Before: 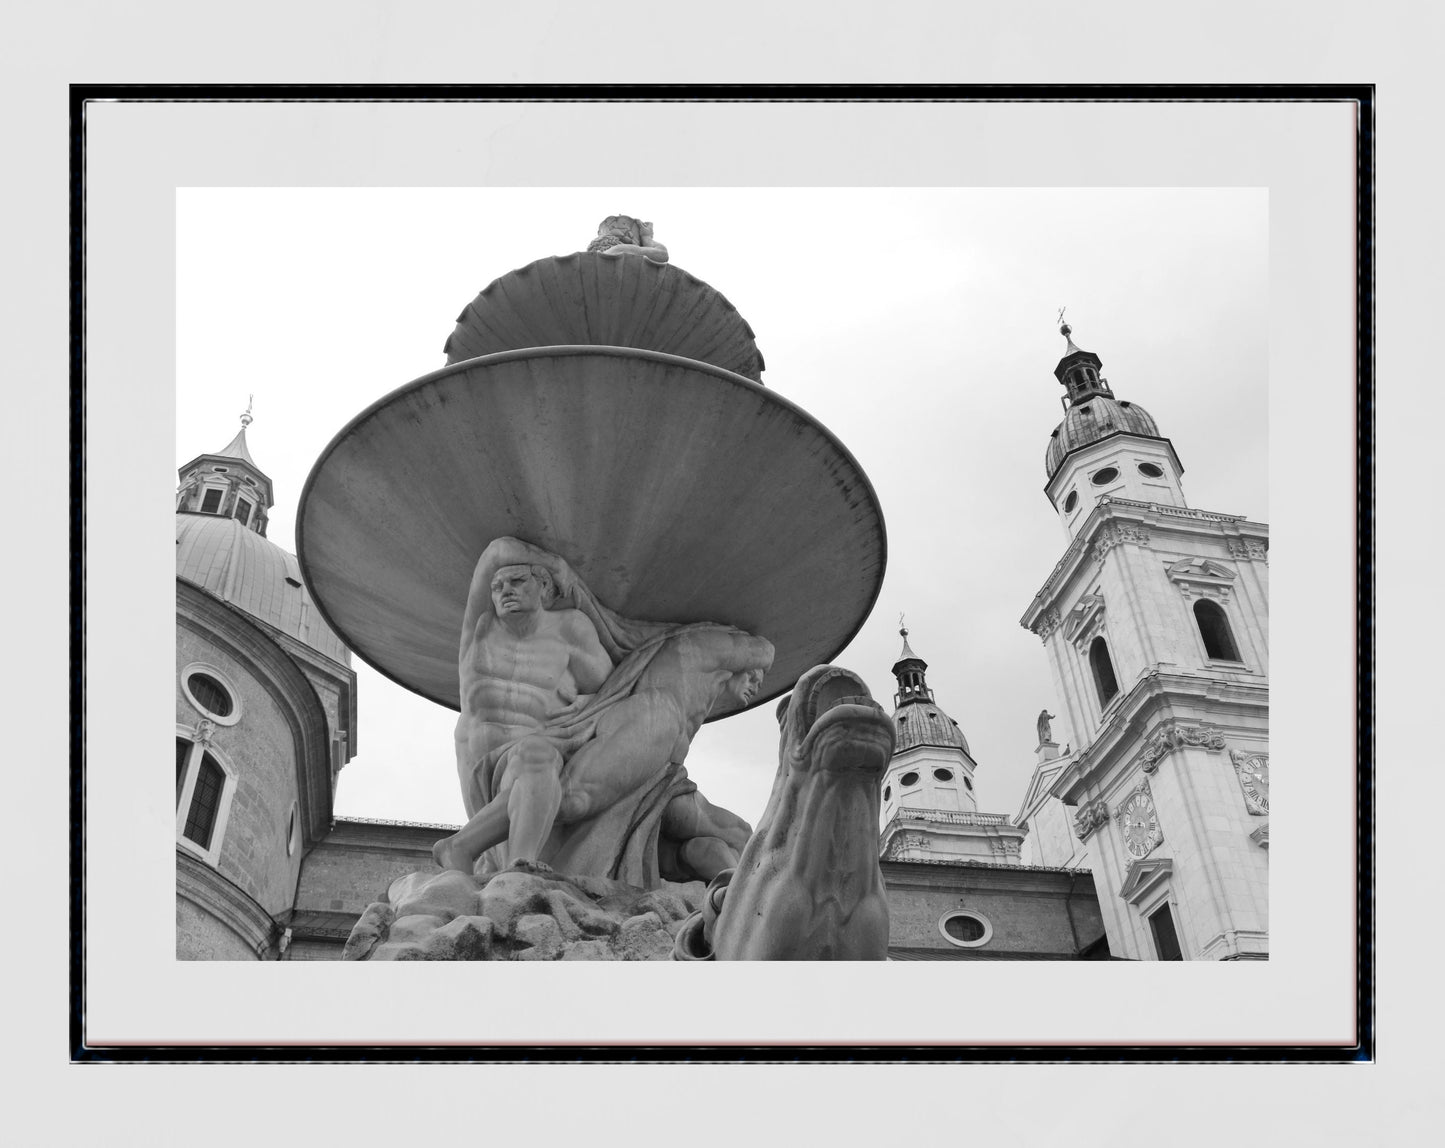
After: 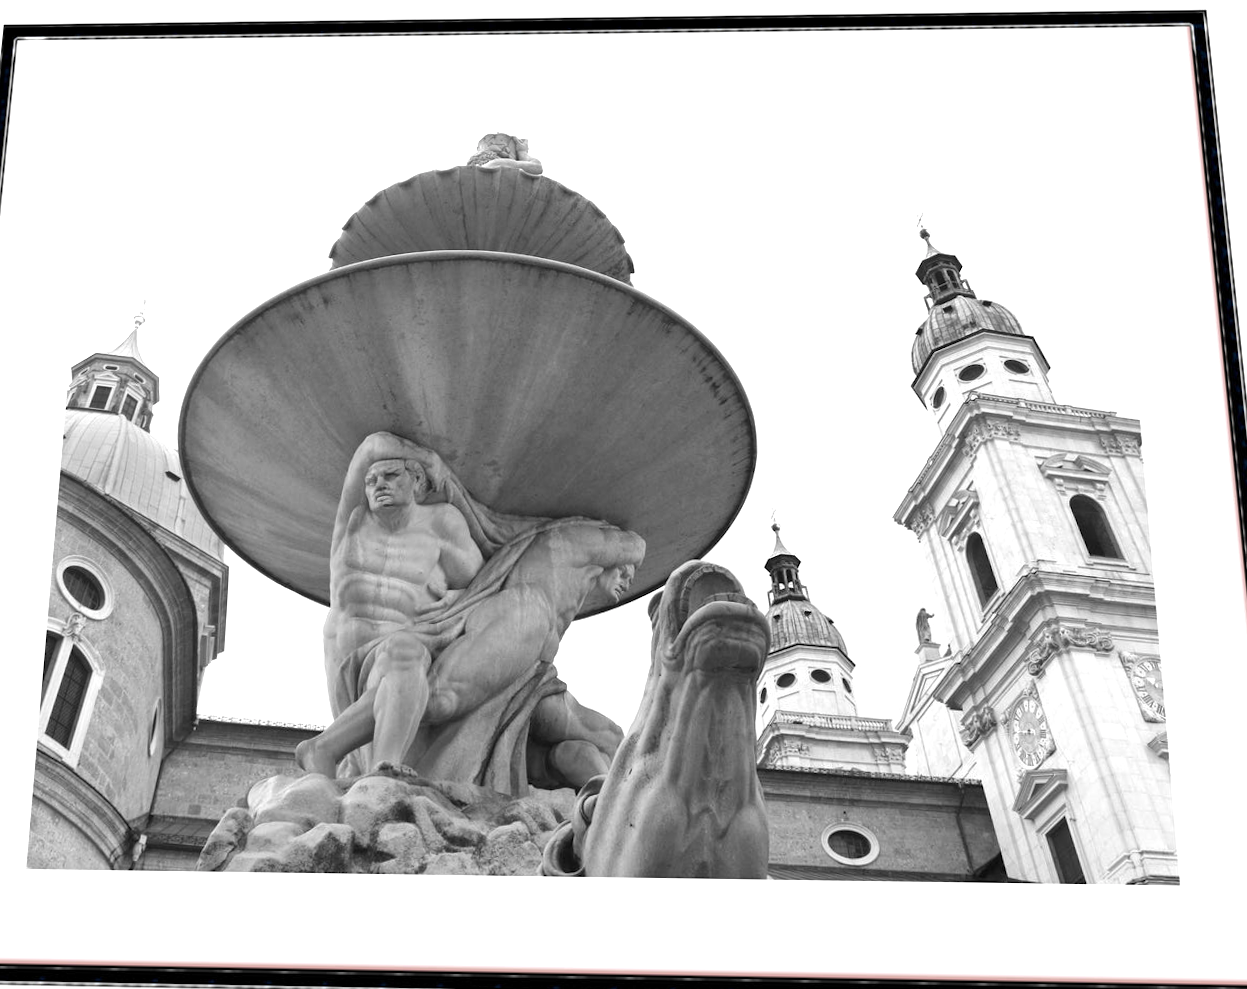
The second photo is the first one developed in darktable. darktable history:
exposure: exposure 0.722 EV, compensate highlight preservation false
local contrast: mode bilateral grid, contrast 20, coarseness 50, detail 120%, midtone range 0.2
crop: left 11.225%, top 5.381%, right 9.565%, bottom 10.314%
rotate and perspective: rotation 0.128°, lens shift (vertical) -0.181, lens shift (horizontal) -0.044, shear 0.001, automatic cropping off
